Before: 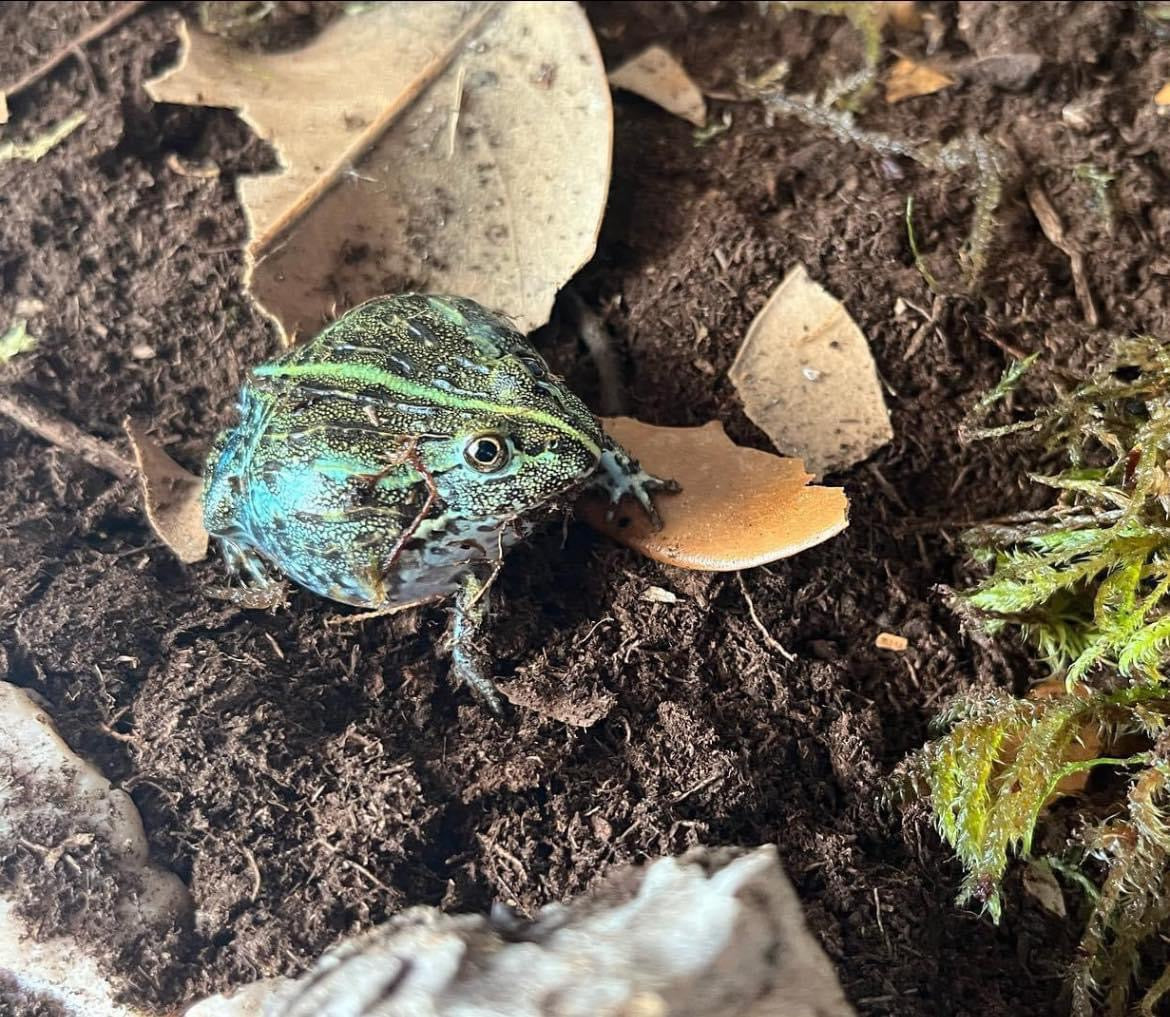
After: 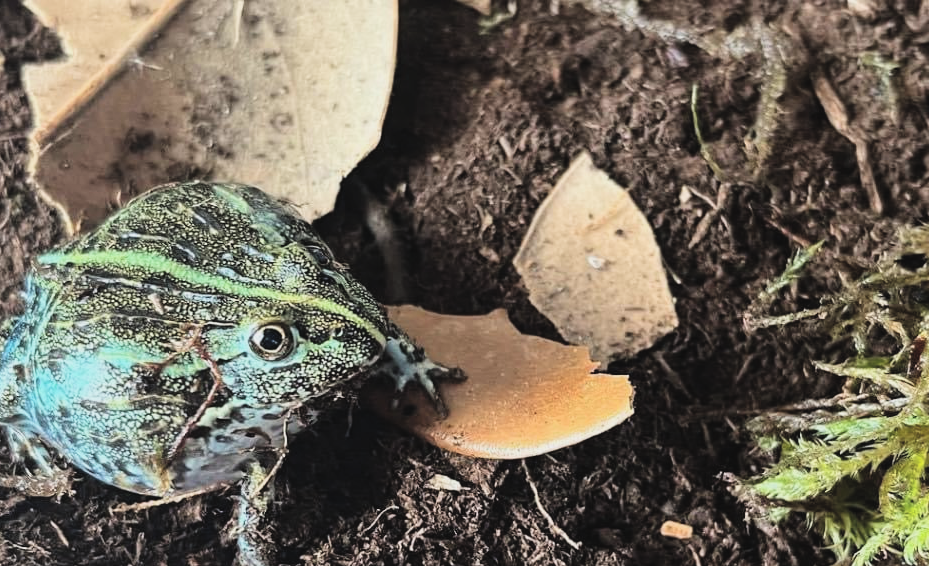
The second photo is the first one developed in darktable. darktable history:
exposure: black level correction -0.023, exposure -0.039 EV, compensate highlight preservation false
filmic rgb: black relative exposure -16 EV, white relative exposure 6.29 EV, hardness 5.1, contrast 1.35
crop: left 18.38%, top 11.092%, right 2.134%, bottom 33.217%
